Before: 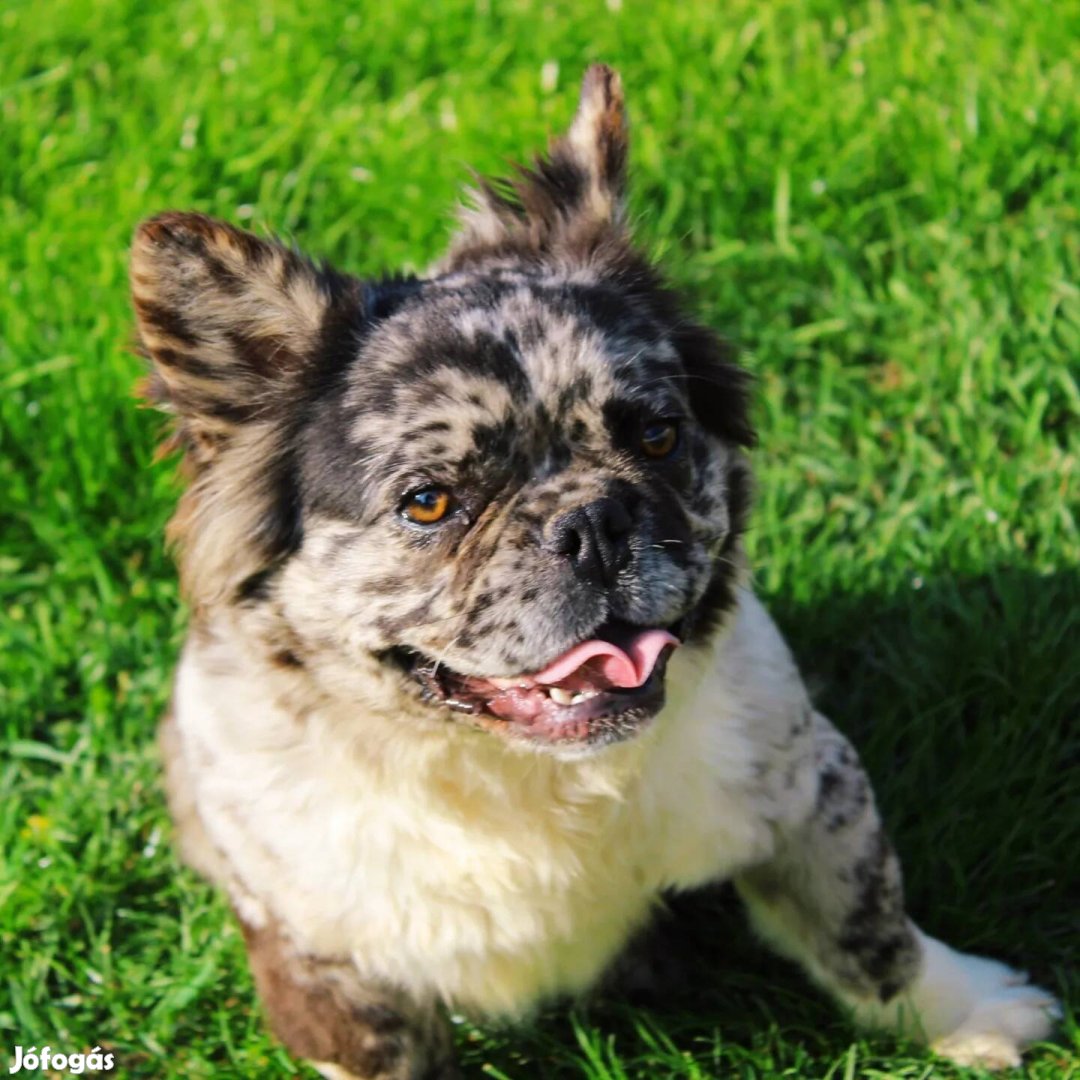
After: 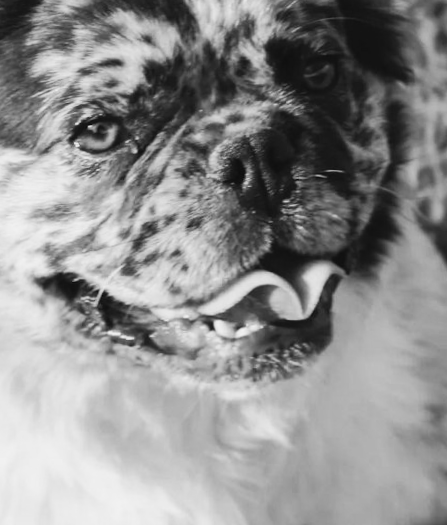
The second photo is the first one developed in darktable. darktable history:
crop: left 25%, top 25%, right 25%, bottom 25%
tone curve: curves: ch0 [(0, 0.038) (0.193, 0.212) (0.461, 0.502) (0.634, 0.709) (0.852, 0.89) (1, 0.967)]; ch1 [(0, 0) (0.35, 0.356) (0.45, 0.453) (0.504, 0.503) (0.532, 0.524) (0.558, 0.555) (0.735, 0.762) (1, 1)]; ch2 [(0, 0) (0.281, 0.266) (0.456, 0.469) (0.5, 0.5) (0.533, 0.545) (0.606, 0.598) (0.646, 0.654) (1, 1)], color space Lab, independent channels, preserve colors none
shadows and highlights: radius 337.17, shadows 29.01, soften with gaussian
rotate and perspective: rotation 0.72°, lens shift (vertical) -0.352, lens shift (horizontal) -0.051, crop left 0.152, crop right 0.859, crop top 0.019, crop bottom 0.964
monochrome: a -4.13, b 5.16, size 1
